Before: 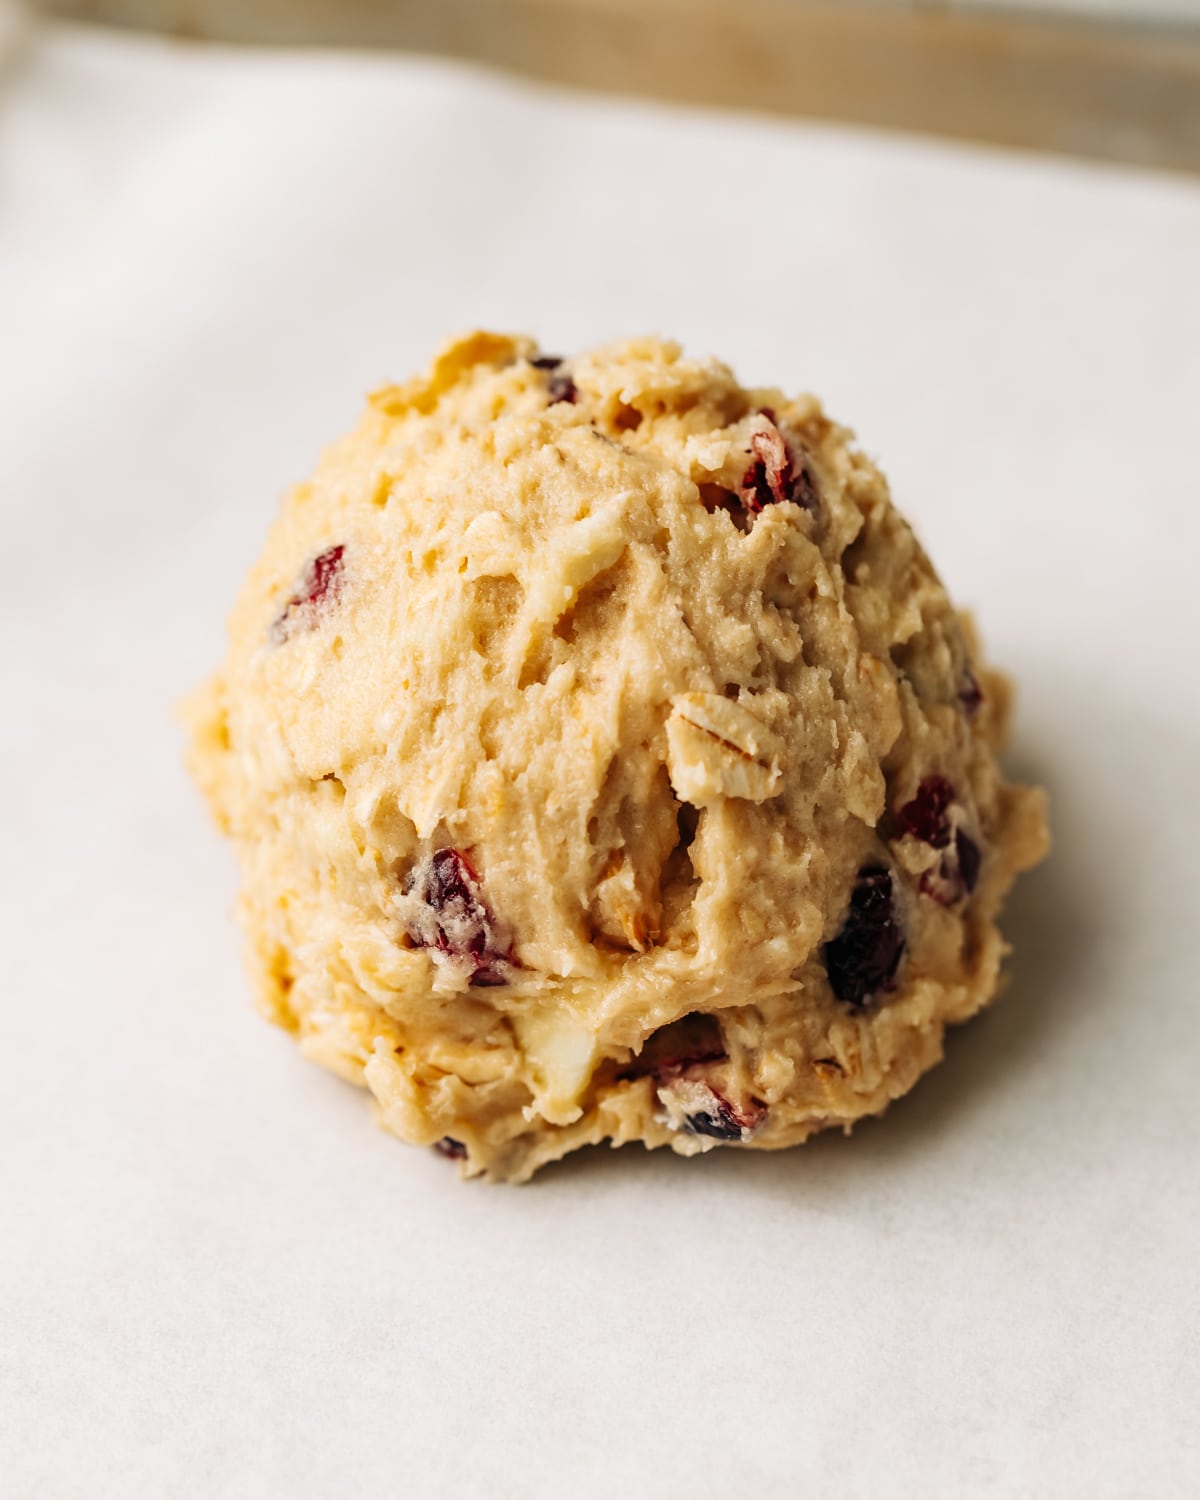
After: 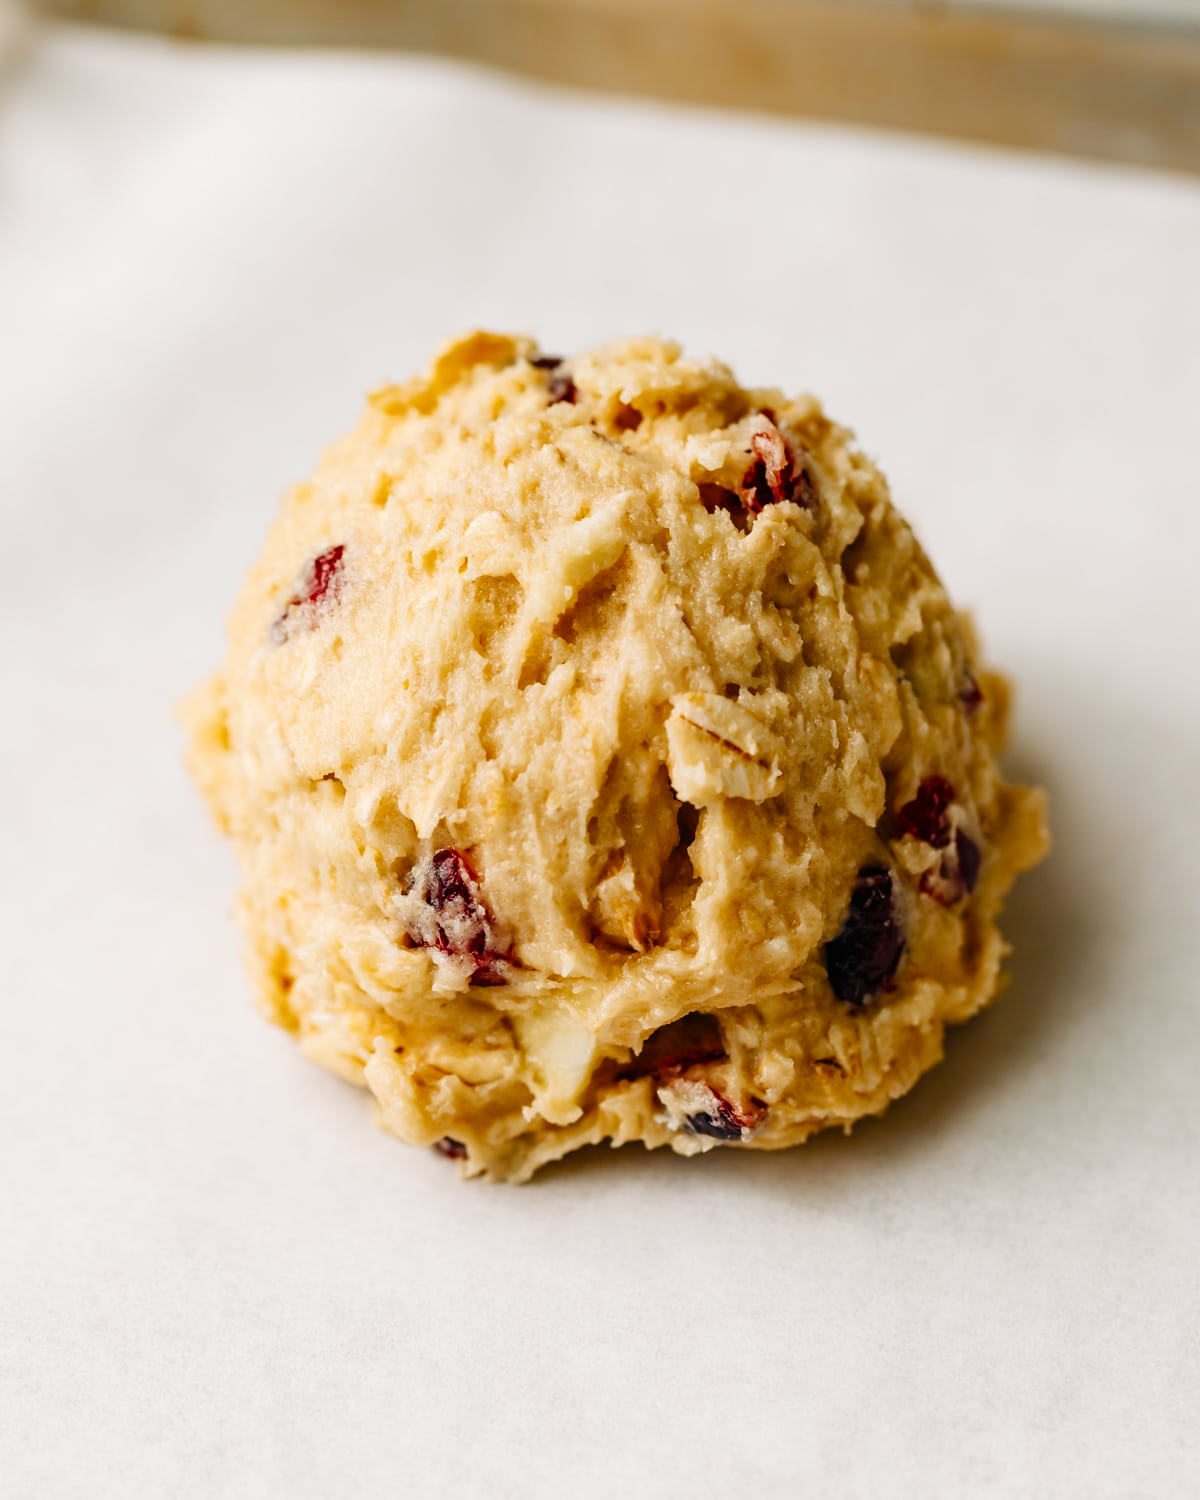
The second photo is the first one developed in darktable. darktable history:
color balance rgb "basic colorfulness: vibrant colors": perceptual saturation grading › global saturation 20%, perceptual saturation grading › highlights -25%, perceptual saturation grading › shadows 50%
